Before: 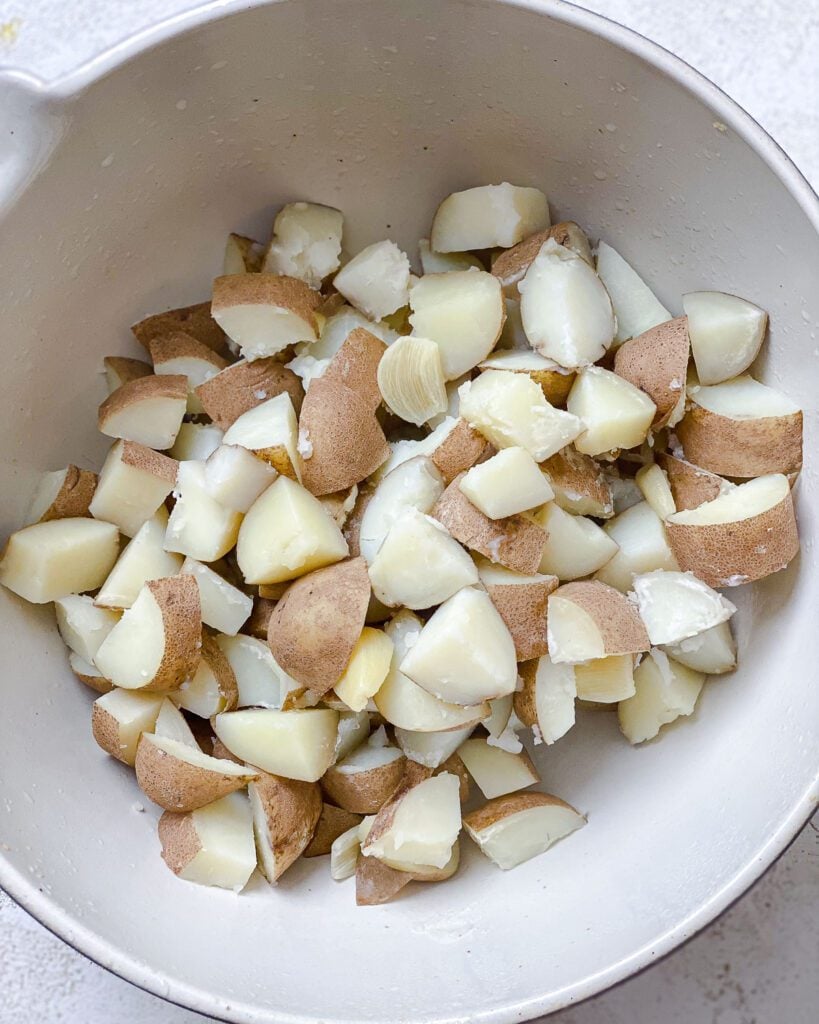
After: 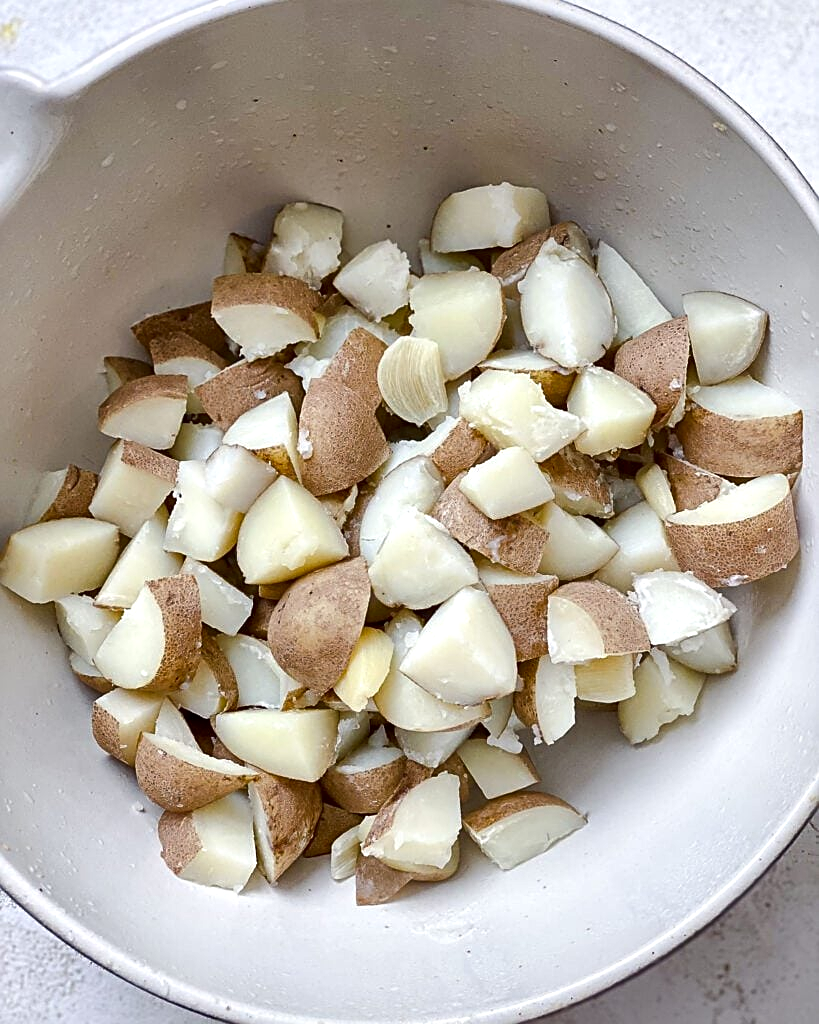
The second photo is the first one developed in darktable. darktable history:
local contrast: mode bilateral grid, contrast 25, coarseness 60, detail 151%, midtone range 0.2
sharpen: on, module defaults
